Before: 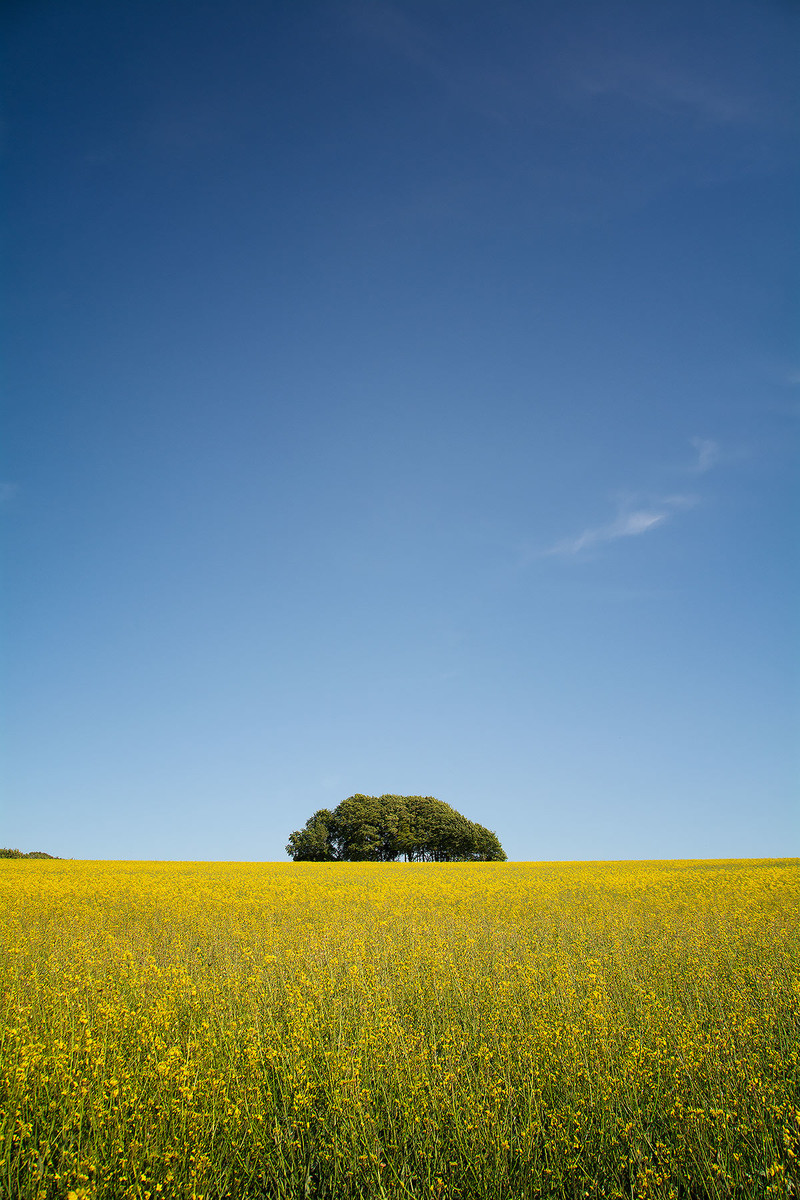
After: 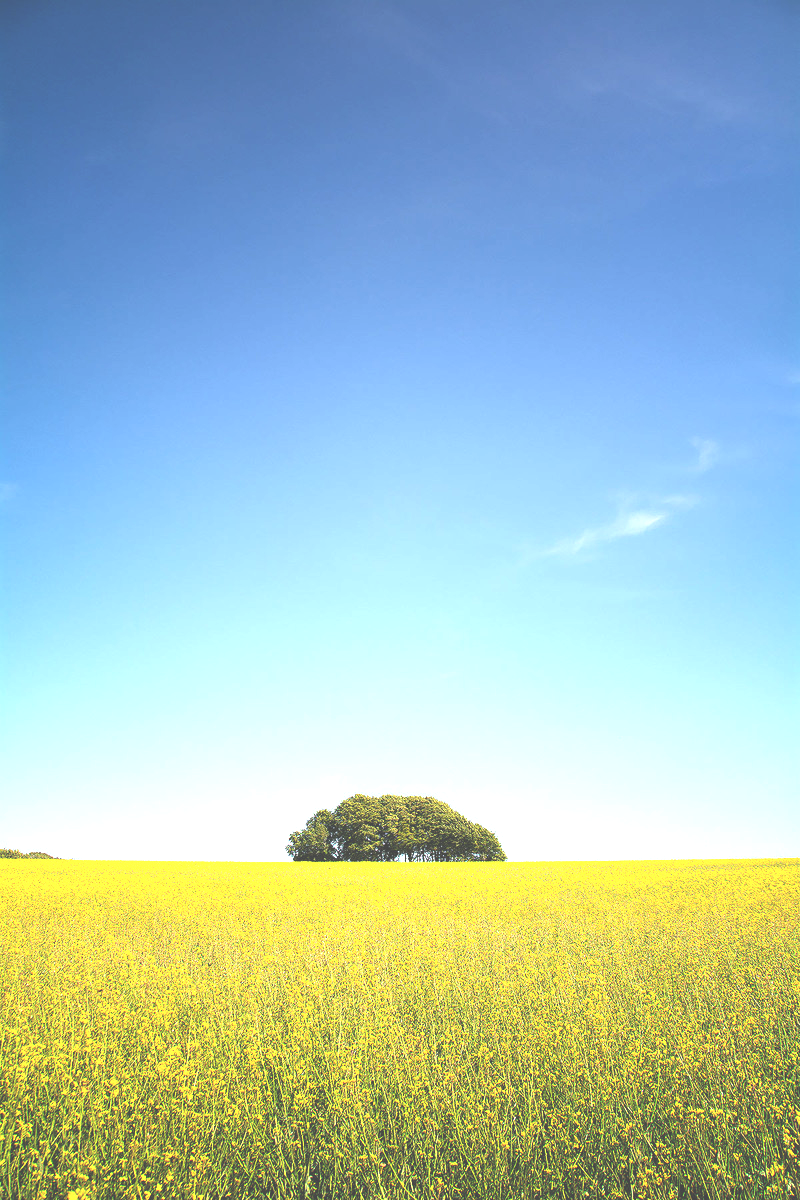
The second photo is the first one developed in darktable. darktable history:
exposure: black level correction -0.023, exposure 1.393 EV, compensate highlight preservation false
